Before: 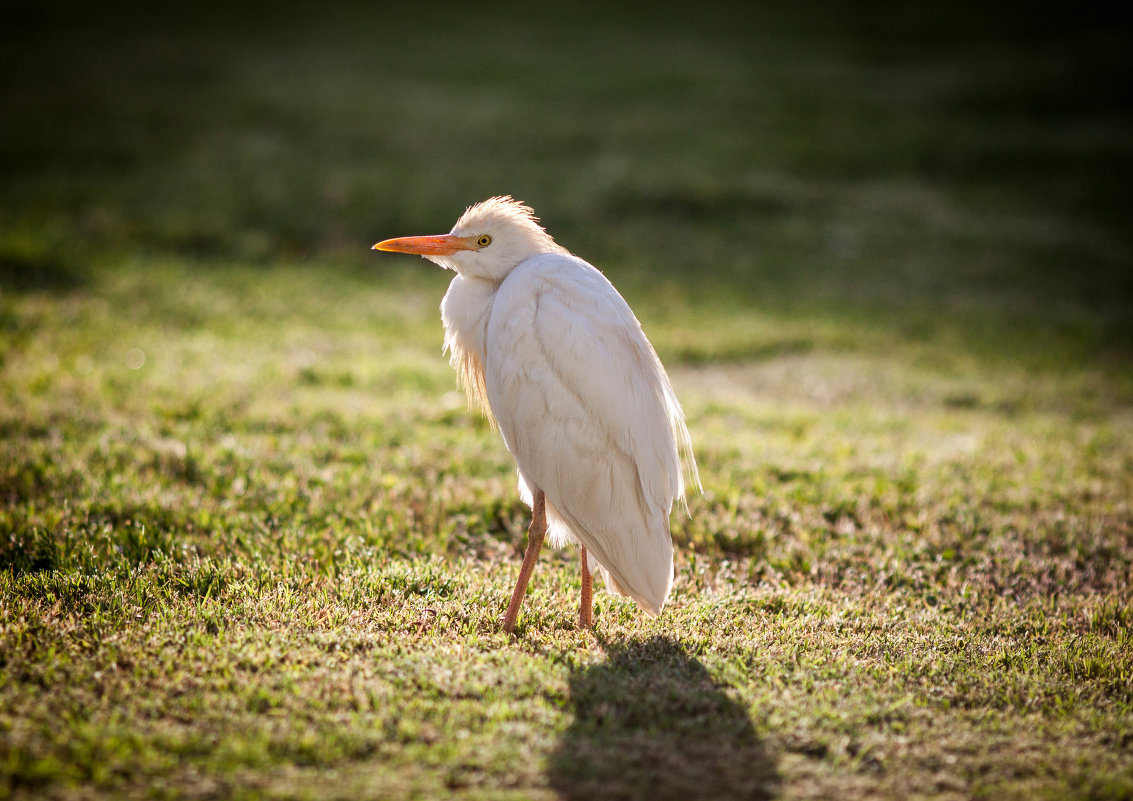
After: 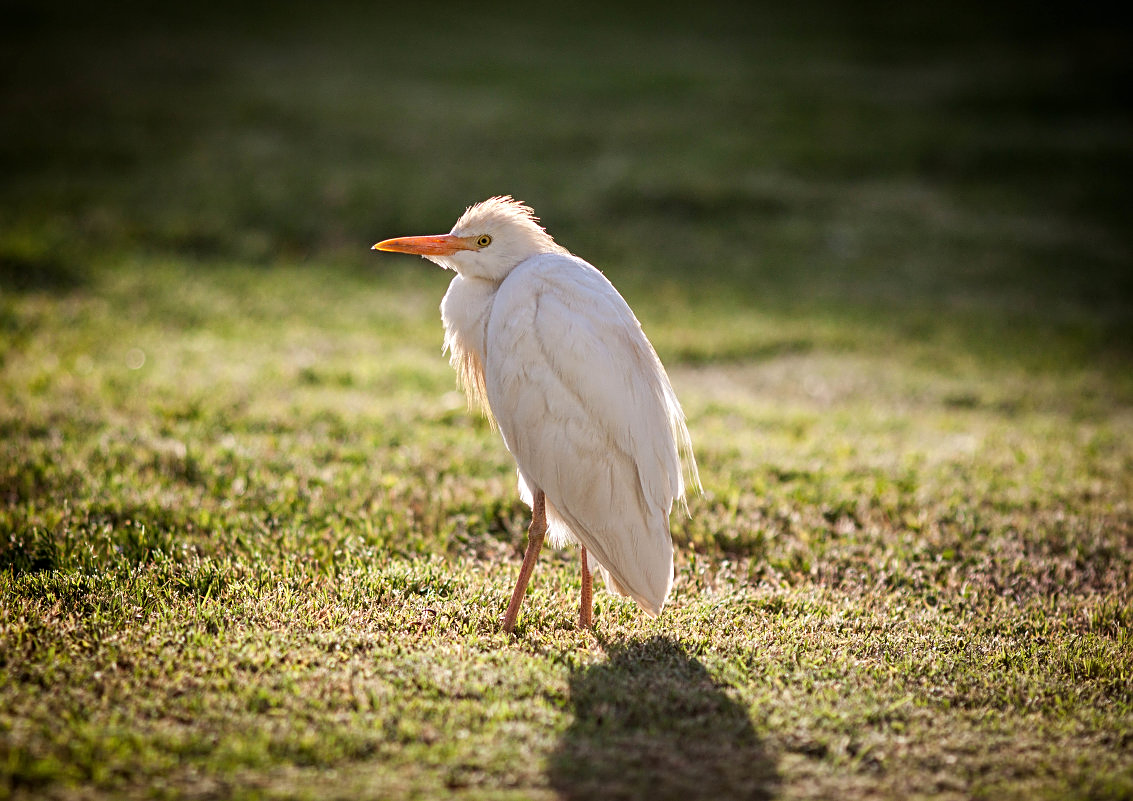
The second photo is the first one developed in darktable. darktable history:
sharpen: radius 2.527, amount 0.326
